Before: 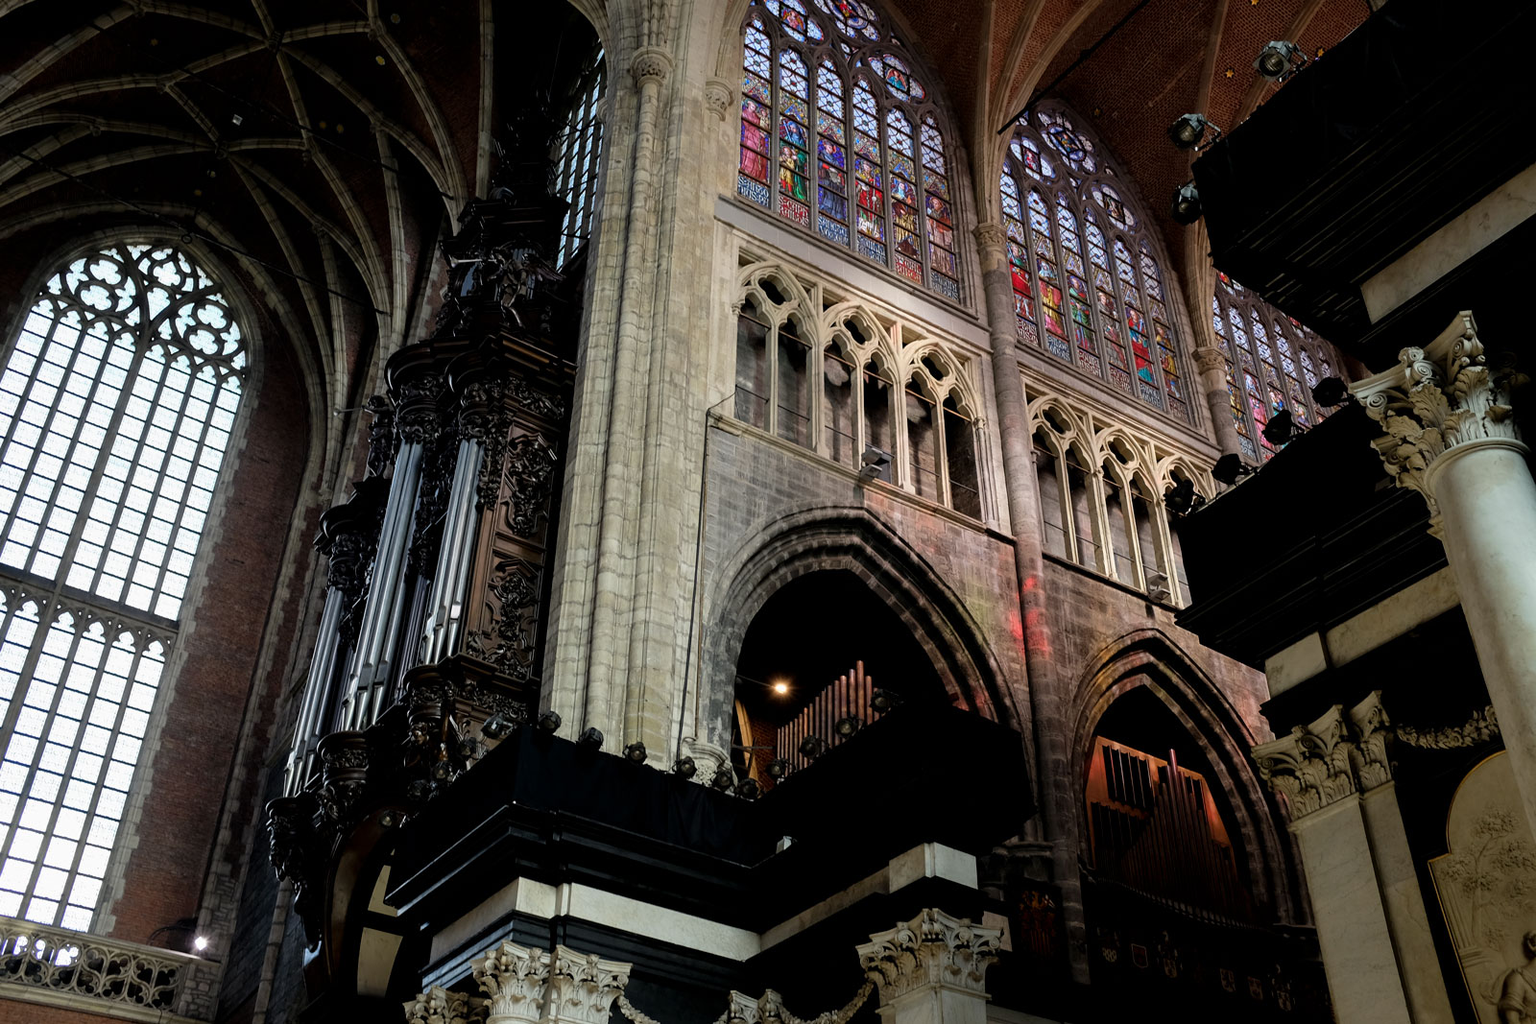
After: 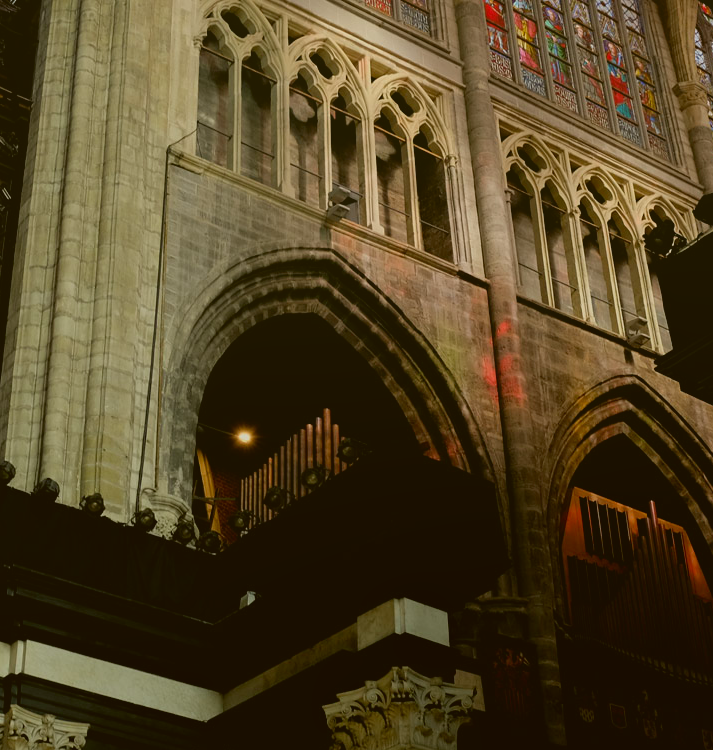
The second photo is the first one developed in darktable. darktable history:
crop: left 35.604%, top 26.245%, right 19.805%, bottom 3.418%
color correction: highlights a* -1.27, highlights b* 10.56, shadows a* 0.254, shadows b* 19.02
local contrast: detail 71%
